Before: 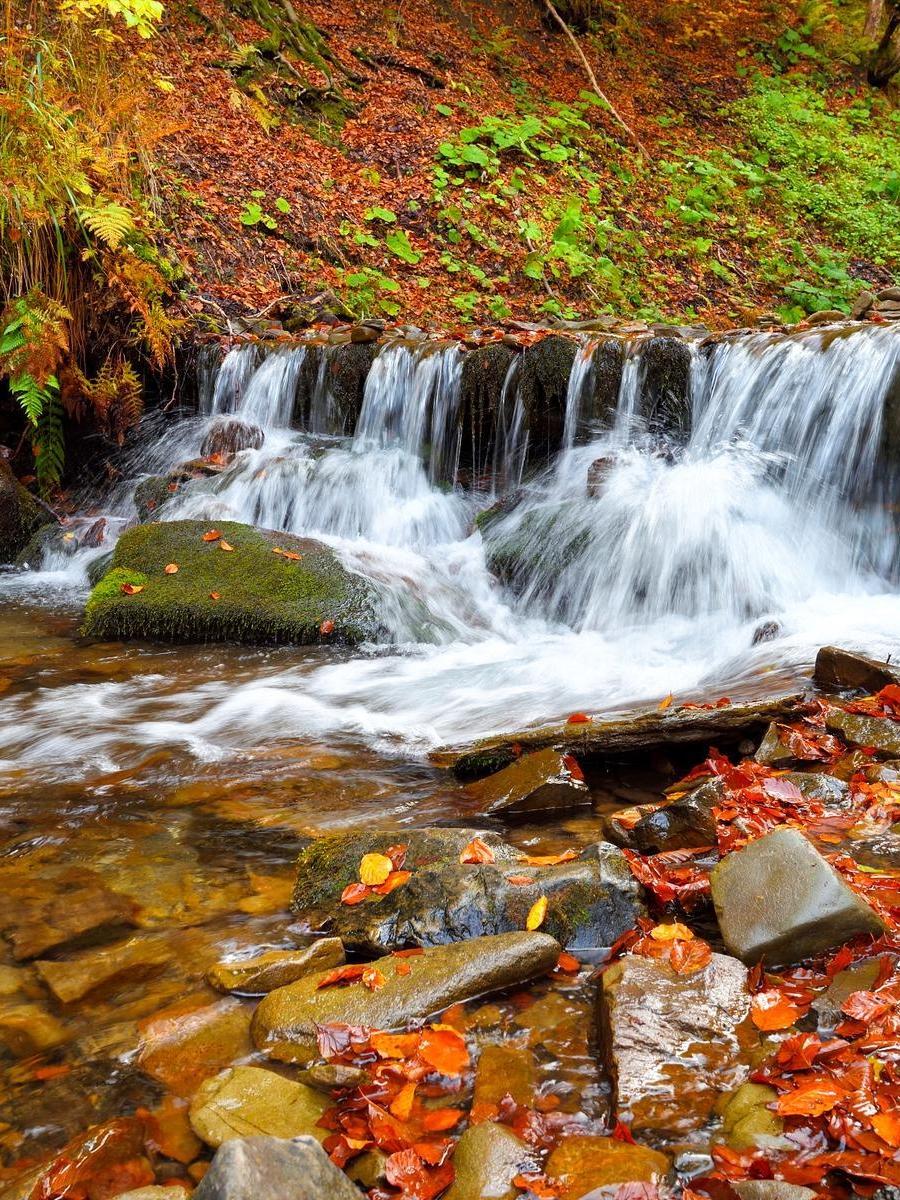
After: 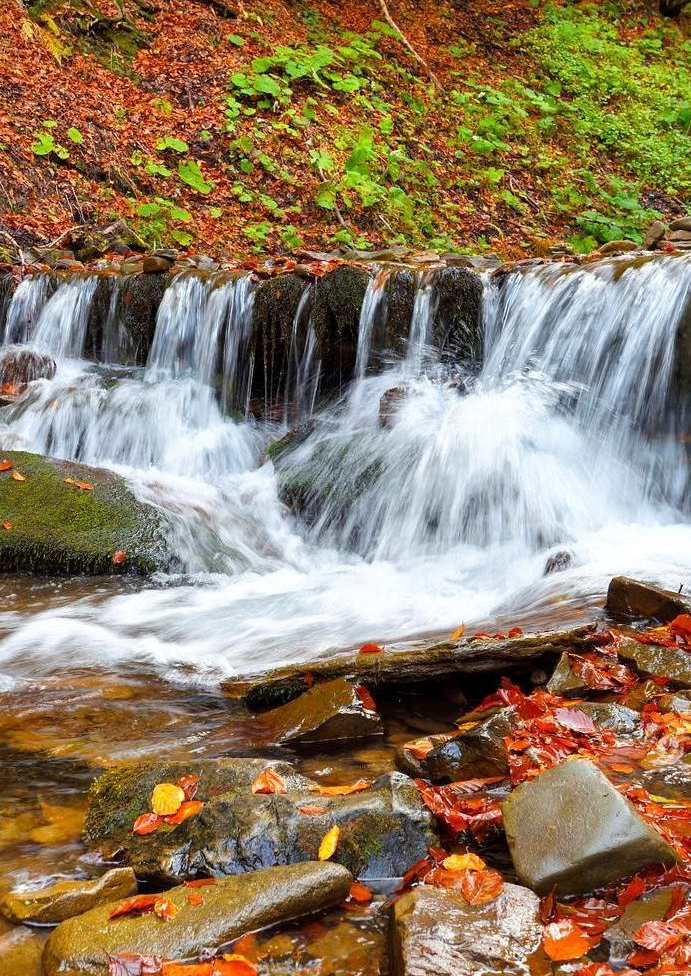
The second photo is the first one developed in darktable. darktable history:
crop: left 23.166%, top 5.899%, bottom 11.57%
